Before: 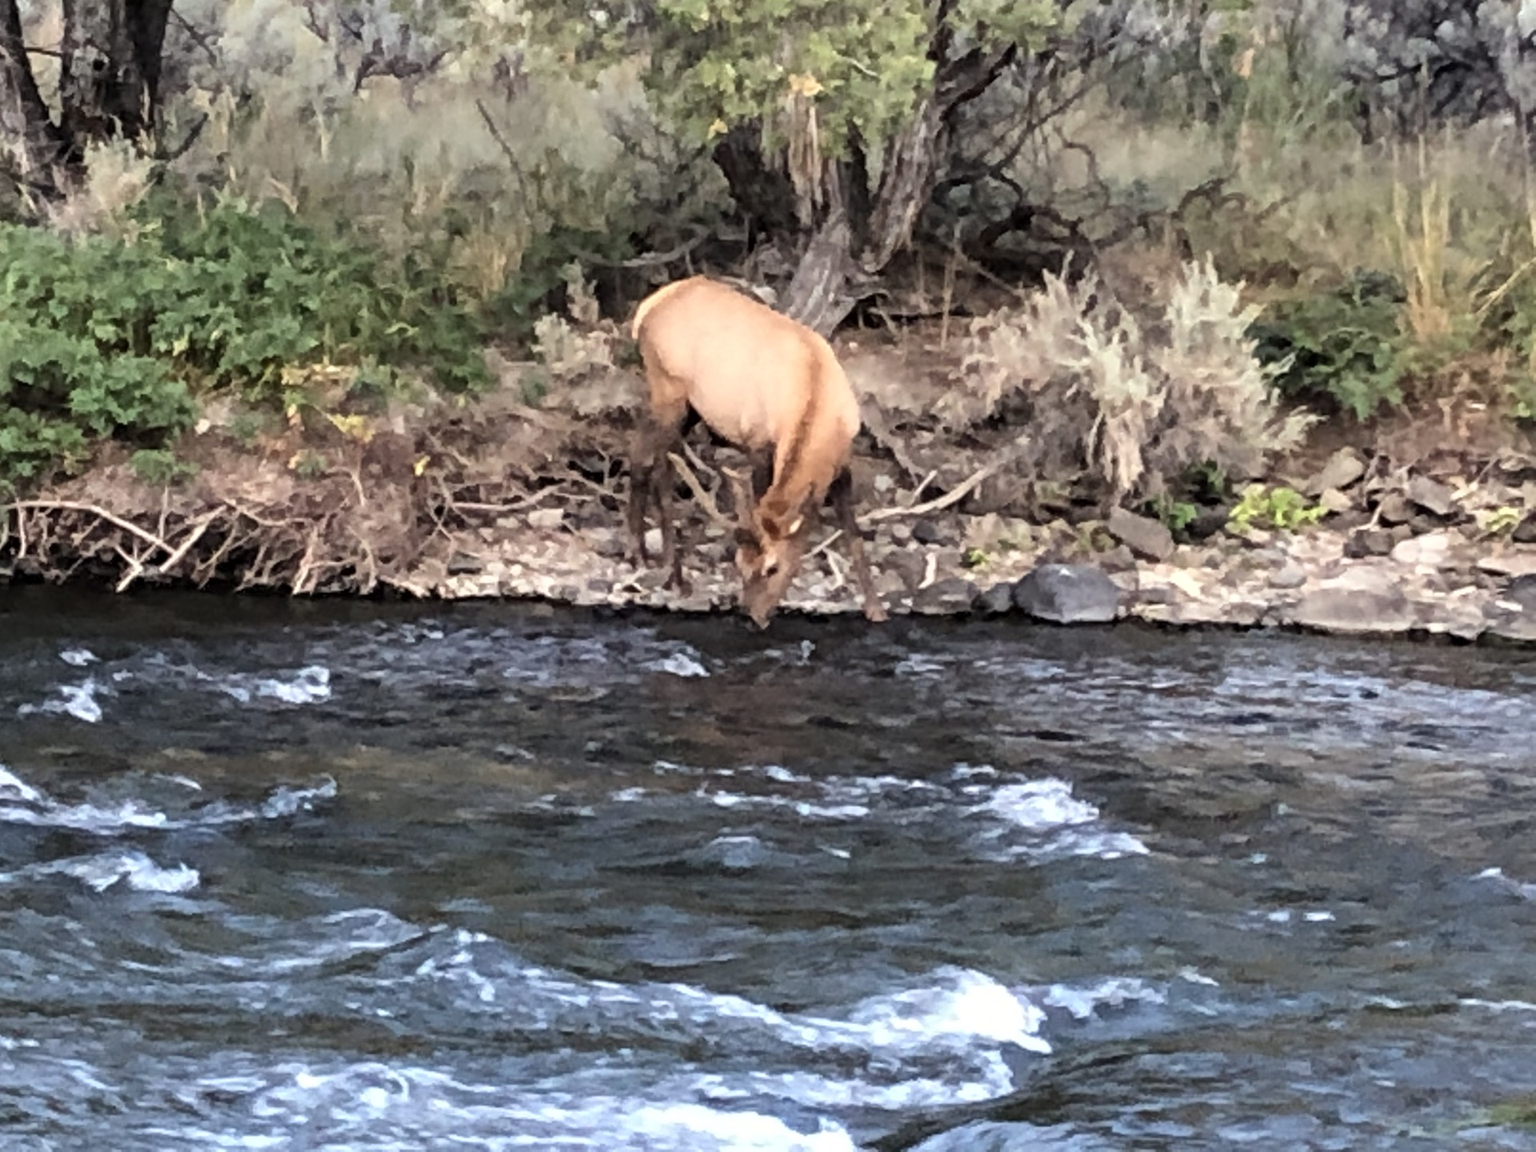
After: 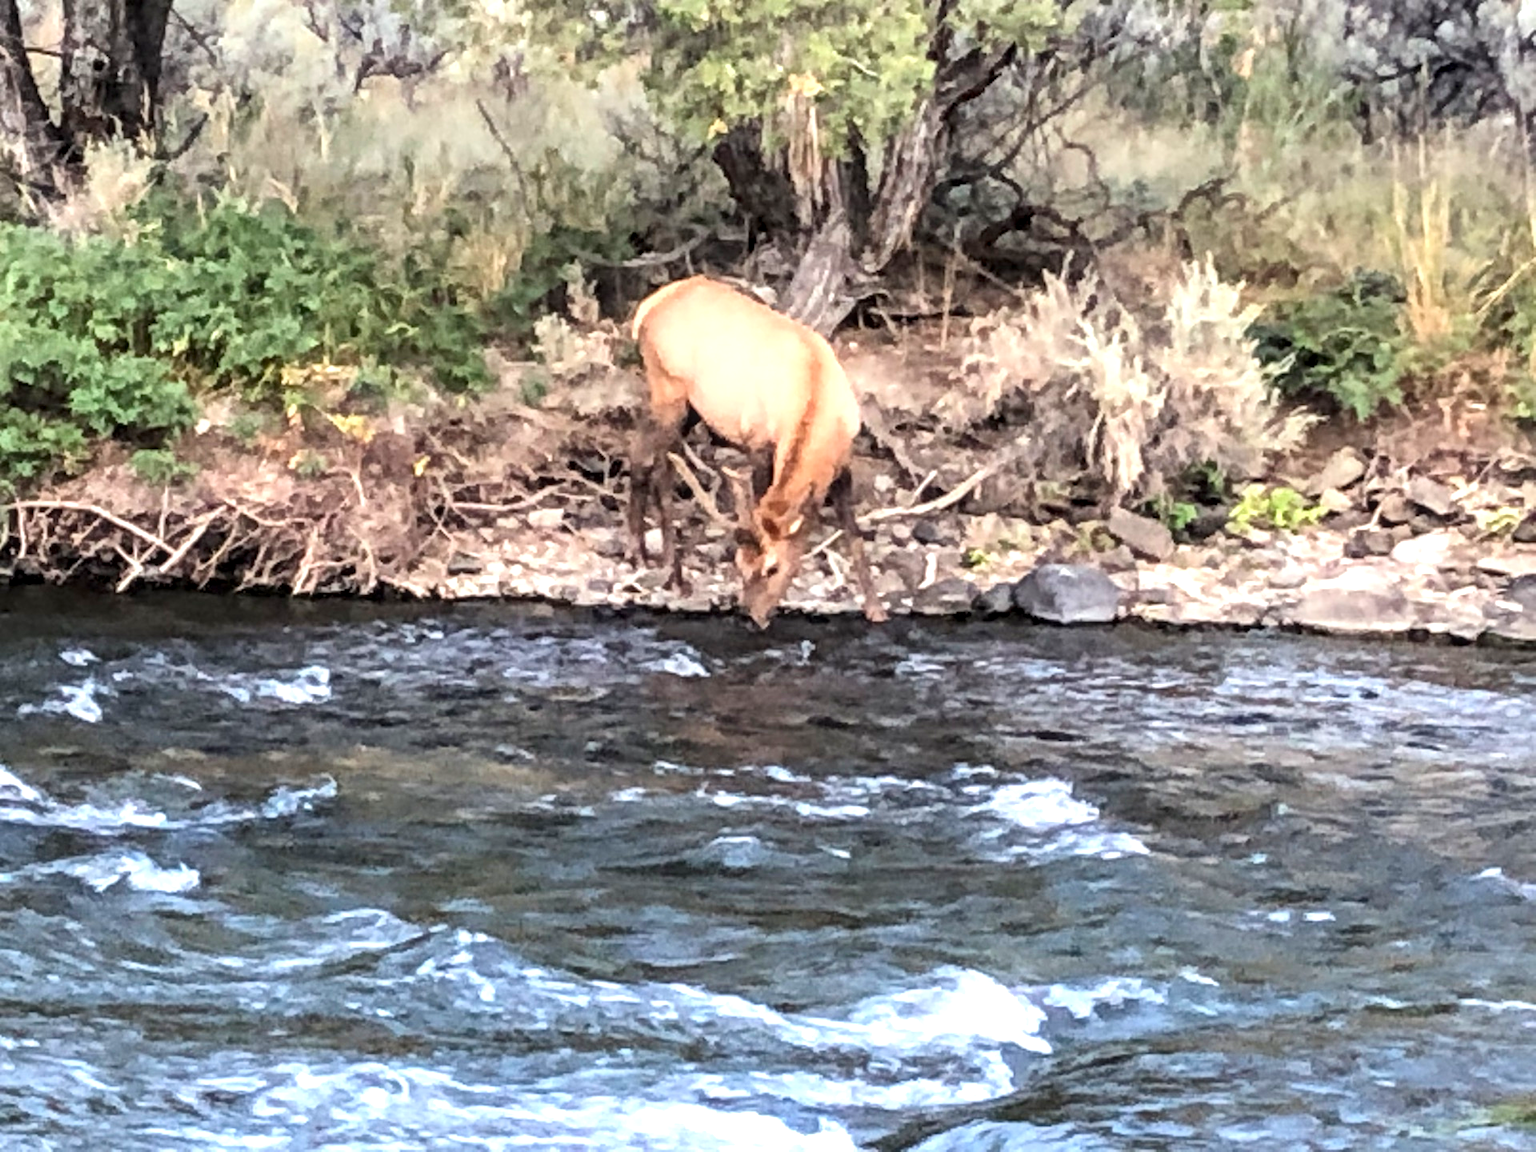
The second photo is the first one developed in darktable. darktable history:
exposure: black level correction 0, exposure 0.699 EV, compensate exposure bias true, compensate highlight preservation false
local contrast: on, module defaults
tone curve: curves: ch0 [(0, 0) (0.822, 0.825) (0.994, 0.955)]; ch1 [(0, 0) (0.226, 0.261) (0.383, 0.397) (0.46, 0.46) (0.498, 0.479) (0.524, 0.523) (0.578, 0.575) (1, 1)]; ch2 [(0, 0) (0.438, 0.456) (0.5, 0.498) (0.547, 0.515) (0.597, 0.58) (0.629, 0.603) (1, 1)], color space Lab, linked channels
